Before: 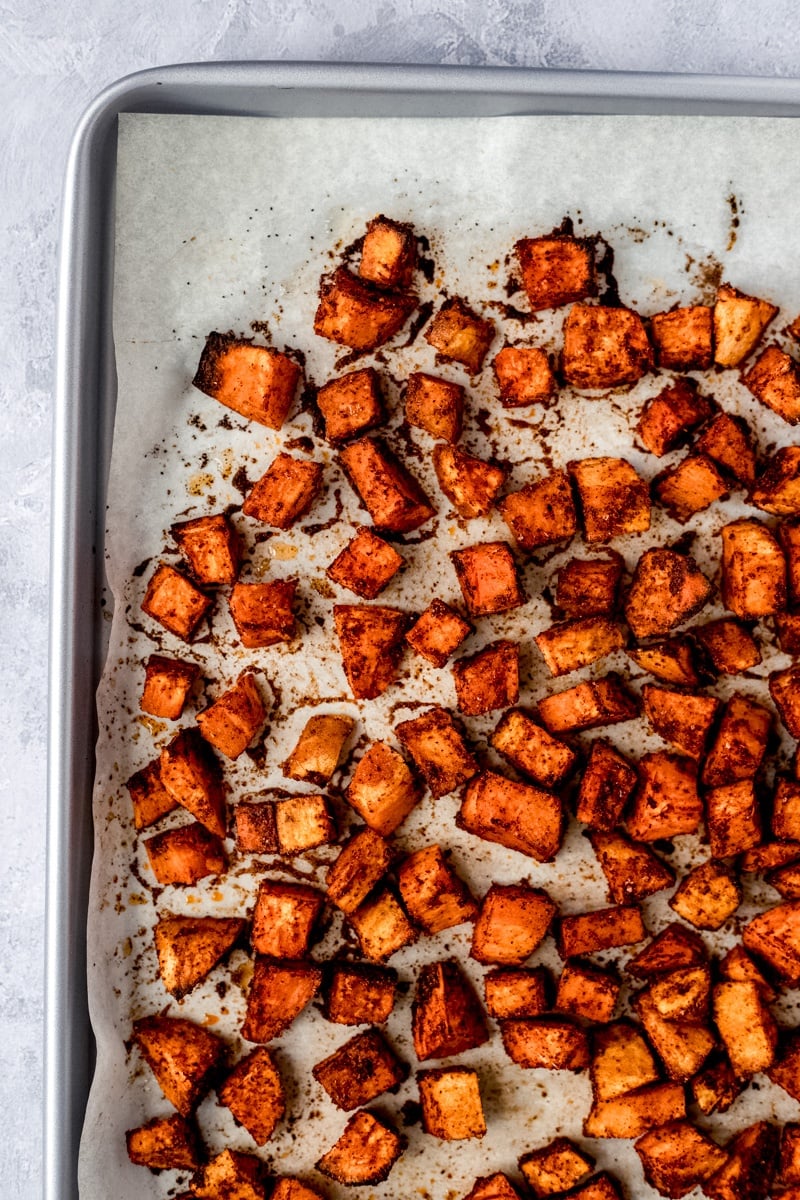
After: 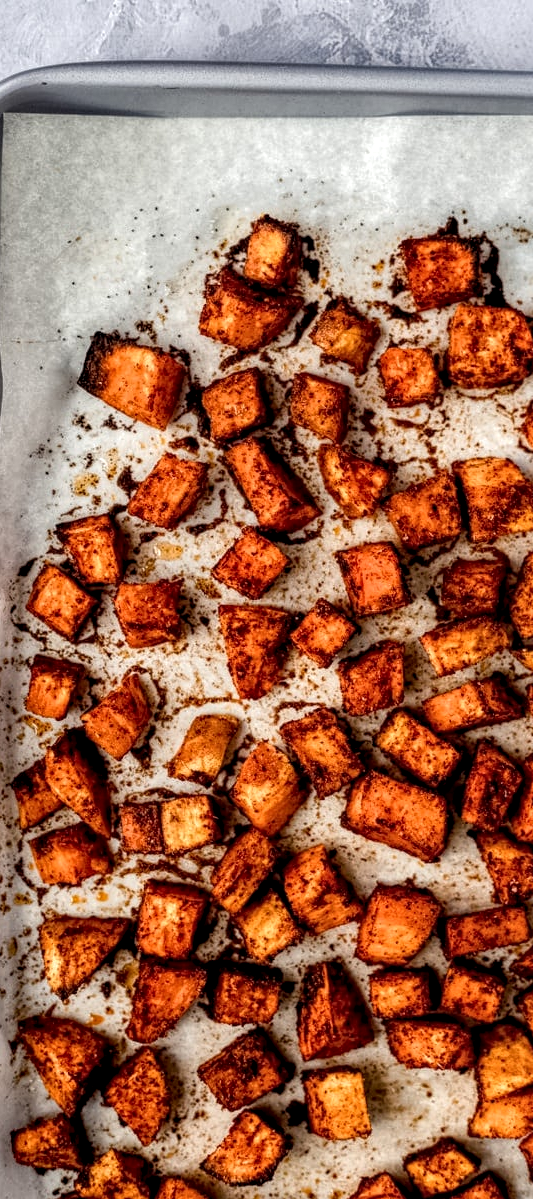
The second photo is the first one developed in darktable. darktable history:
crop and rotate: left 14.396%, right 18.93%
local contrast: highlights 102%, shadows 101%, detail 199%, midtone range 0.2
